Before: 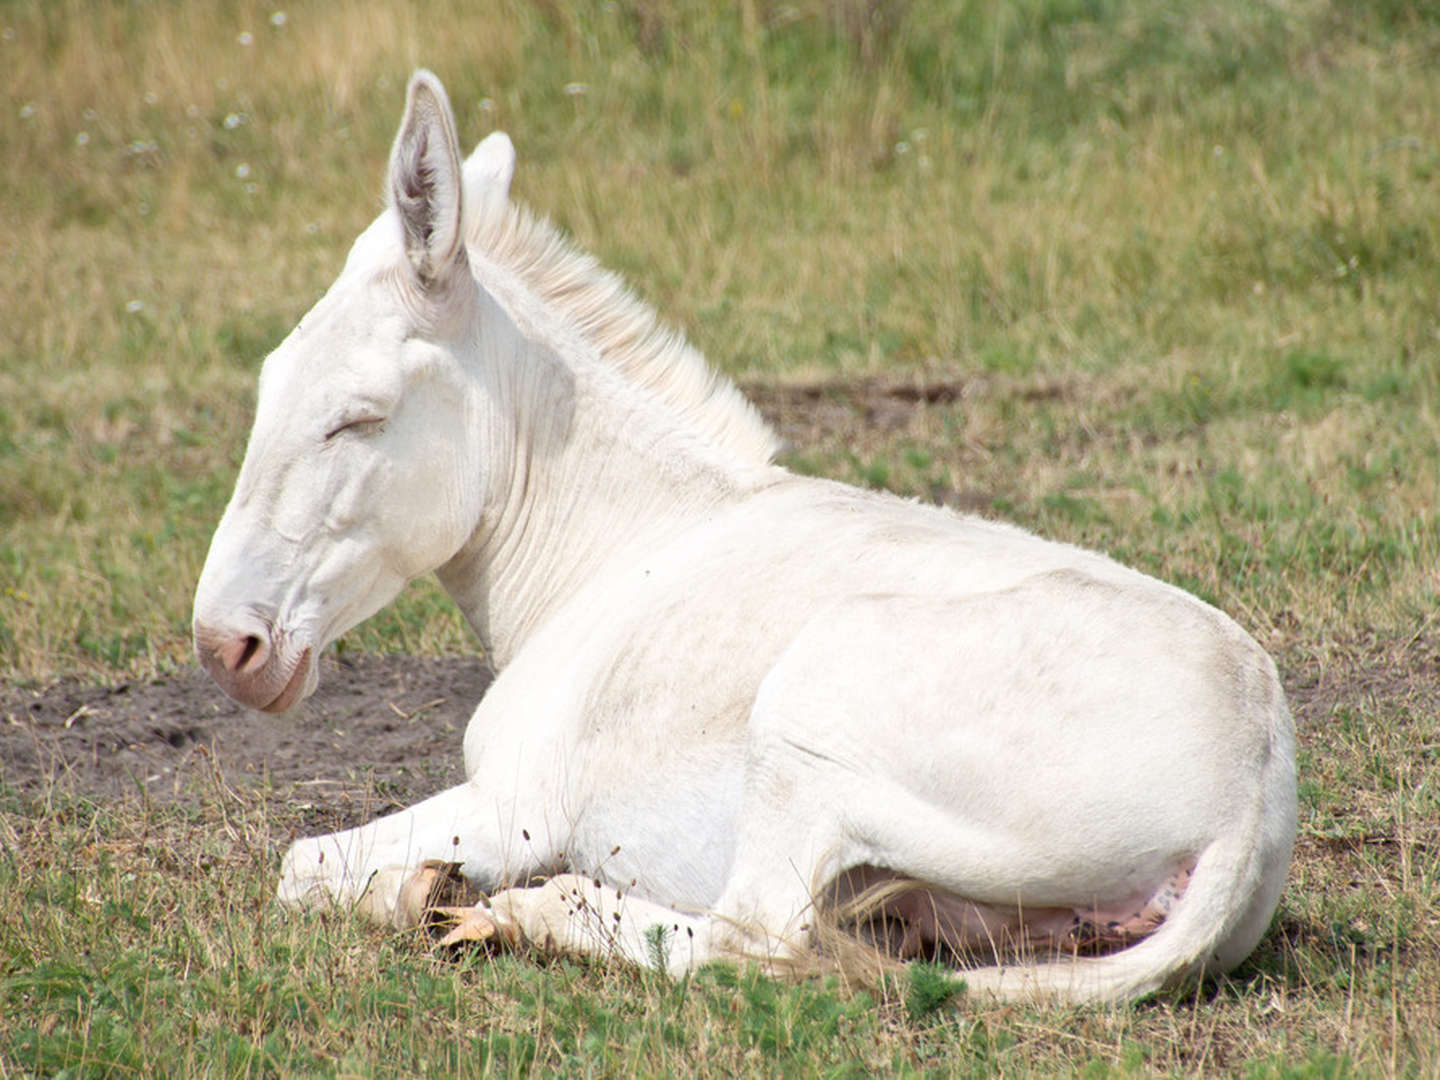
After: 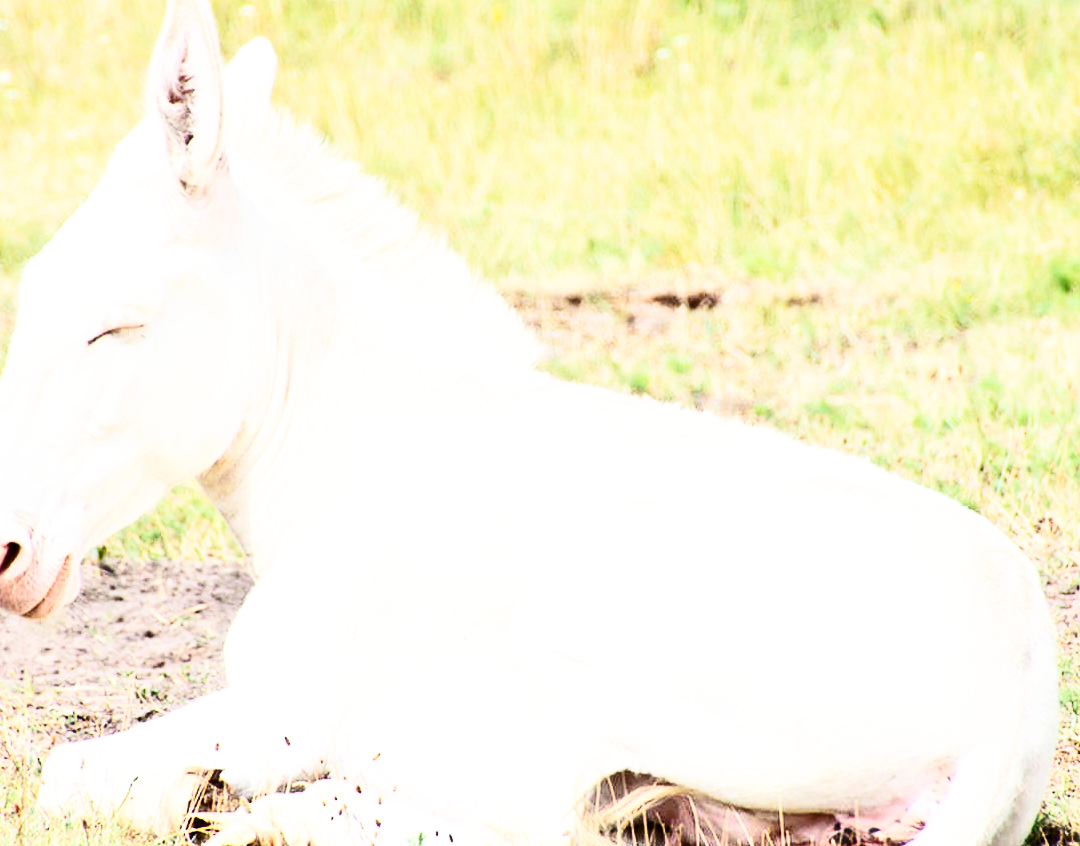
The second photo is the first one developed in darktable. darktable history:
base curve: curves: ch0 [(0, 0) (0.007, 0.004) (0.027, 0.03) (0.046, 0.07) (0.207, 0.54) (0.442, 0.872) (0.673, 0.972) (1, 1)], preserve colors none
contrast brightness saturation: contrast 0.393, brightness 0.108
crop: left 16.667%, top 8.755%, right 8.14%, bottom 12.598%
